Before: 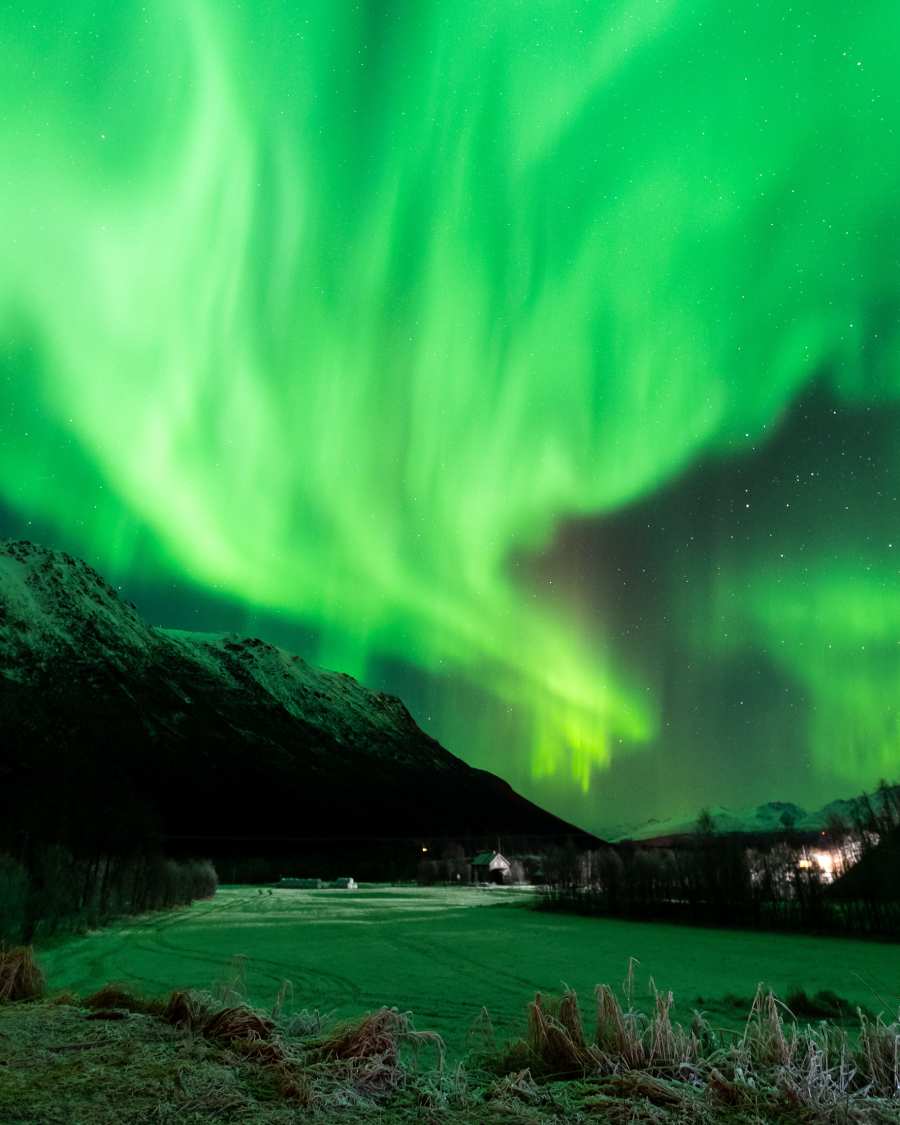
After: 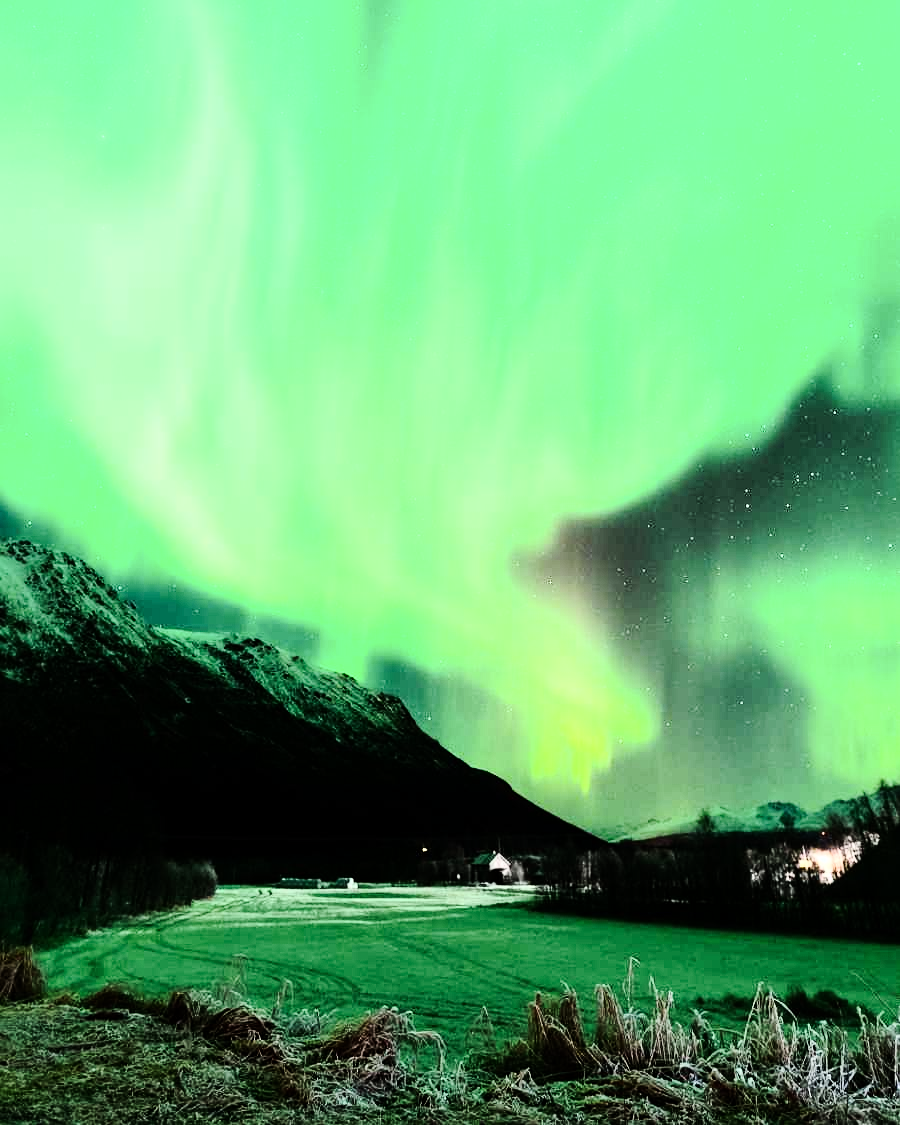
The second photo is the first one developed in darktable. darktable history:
rgb curve: curves: ch0 [(0, 0) (0.21, 0.15) (0.24, 0.21) (0.5, 0.75) (0.75, 0.96) (0.89, 0.99) (1, 1)]; ch1 [(0, 0.02) (0.21, 0.13) (0.25, 0.2) (0.5, 0.67) (0.75, 0.9) (0.89, 0.97) (1, 1)]; ch2 [(0, 0.02) (0.21, 0.13) (0.25, 0.2) (0.5, 0.67) (0.75, 0.9) (0.89, 0.97) (1, 1)], compensate middle gray true
base curve: curves: ch0 [(0, 0) (0.158, 0.273) (0.879, 0.895) (1, 1)], preserve colors none
sharpen: radius 1.272, amount 0.305, threshold 0
